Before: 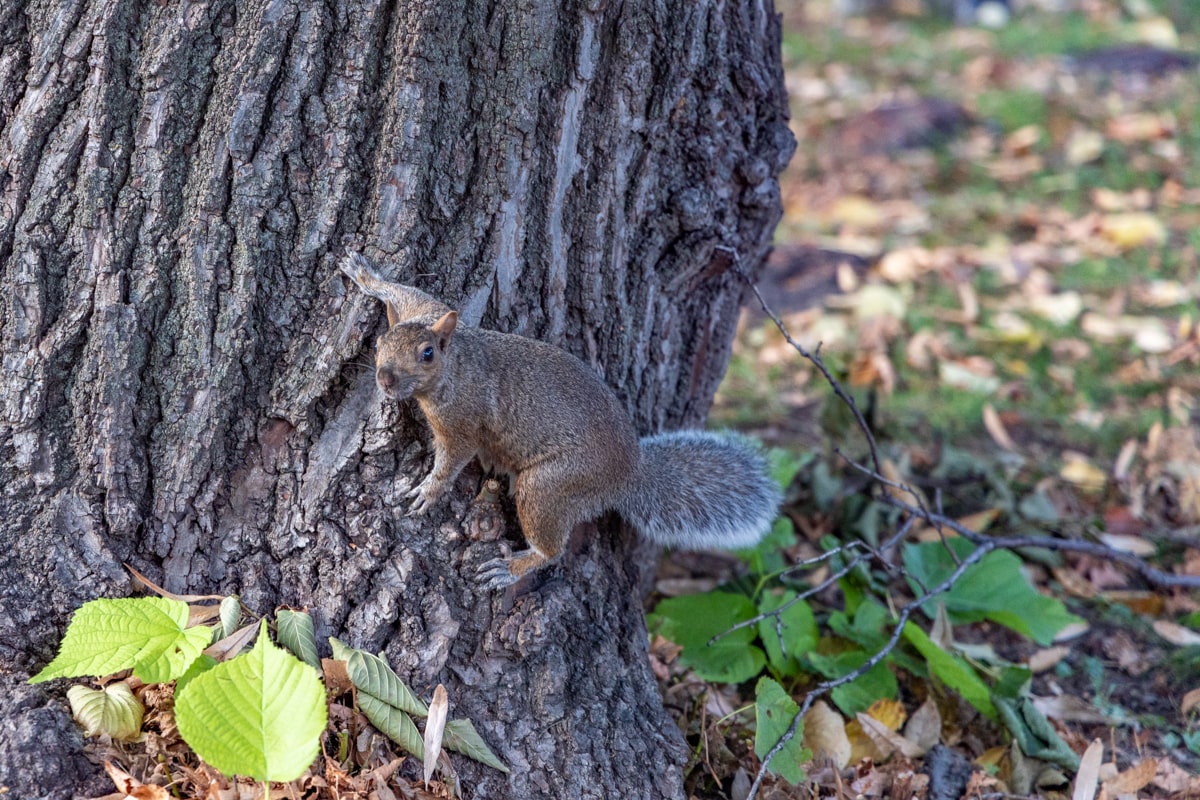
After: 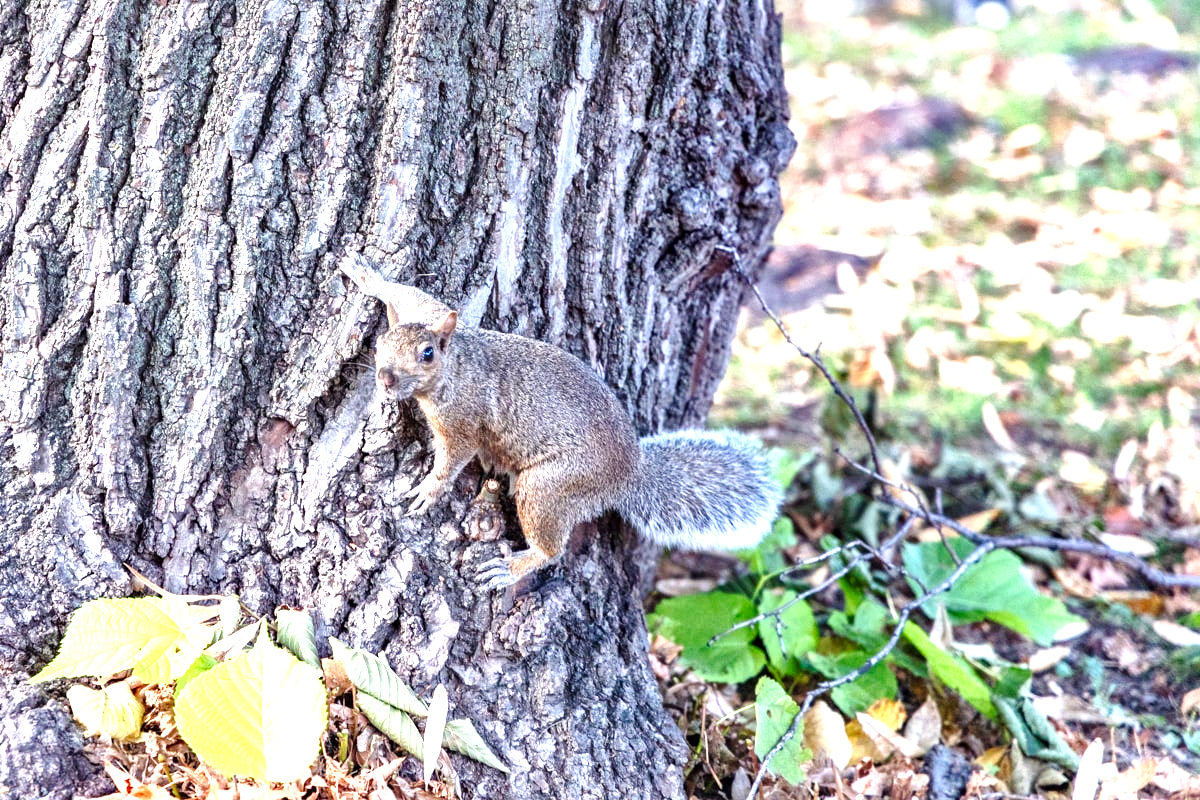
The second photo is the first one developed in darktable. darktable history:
local contrast: mode bilateral grid, contrast 20, coarseness 49, detail 159%, midtone range 0.2
exposure: black level correction 0, exposure 1.59 EV, compensate exposure bias true, compensate highlight preservation false
tone curve: curves: ch0 [(0, 0.01) (0.037, 0.032) (0.131, 0.108) (0.275, 0.258) (0.483, 0.512) (0.61, 0.661) (0.696, 0.742) (0.792, 0.834) (0.911, 0.936) (0.997, 0.995)]; ch1 [(0, 0) (0.308, 0.29) (0.425, 0.411) (0.503, 0.502) (0.551, 0.563) (0.683, 0.706) (0.746, 0.77) (1, 1)]; ch2 [(0, 0) (0.246, 0.233) (0.36, 0.352) (0.415, 0.415) (0.485, 0.487) (0.502, 0.502) (0.525, 0.523) (0.545, 0.552) (0.587, 0.6) (0.636, 0.652) (0.711, 0.729) (0.845, 0.855) (0.998, 0.977)], preserve colors none
